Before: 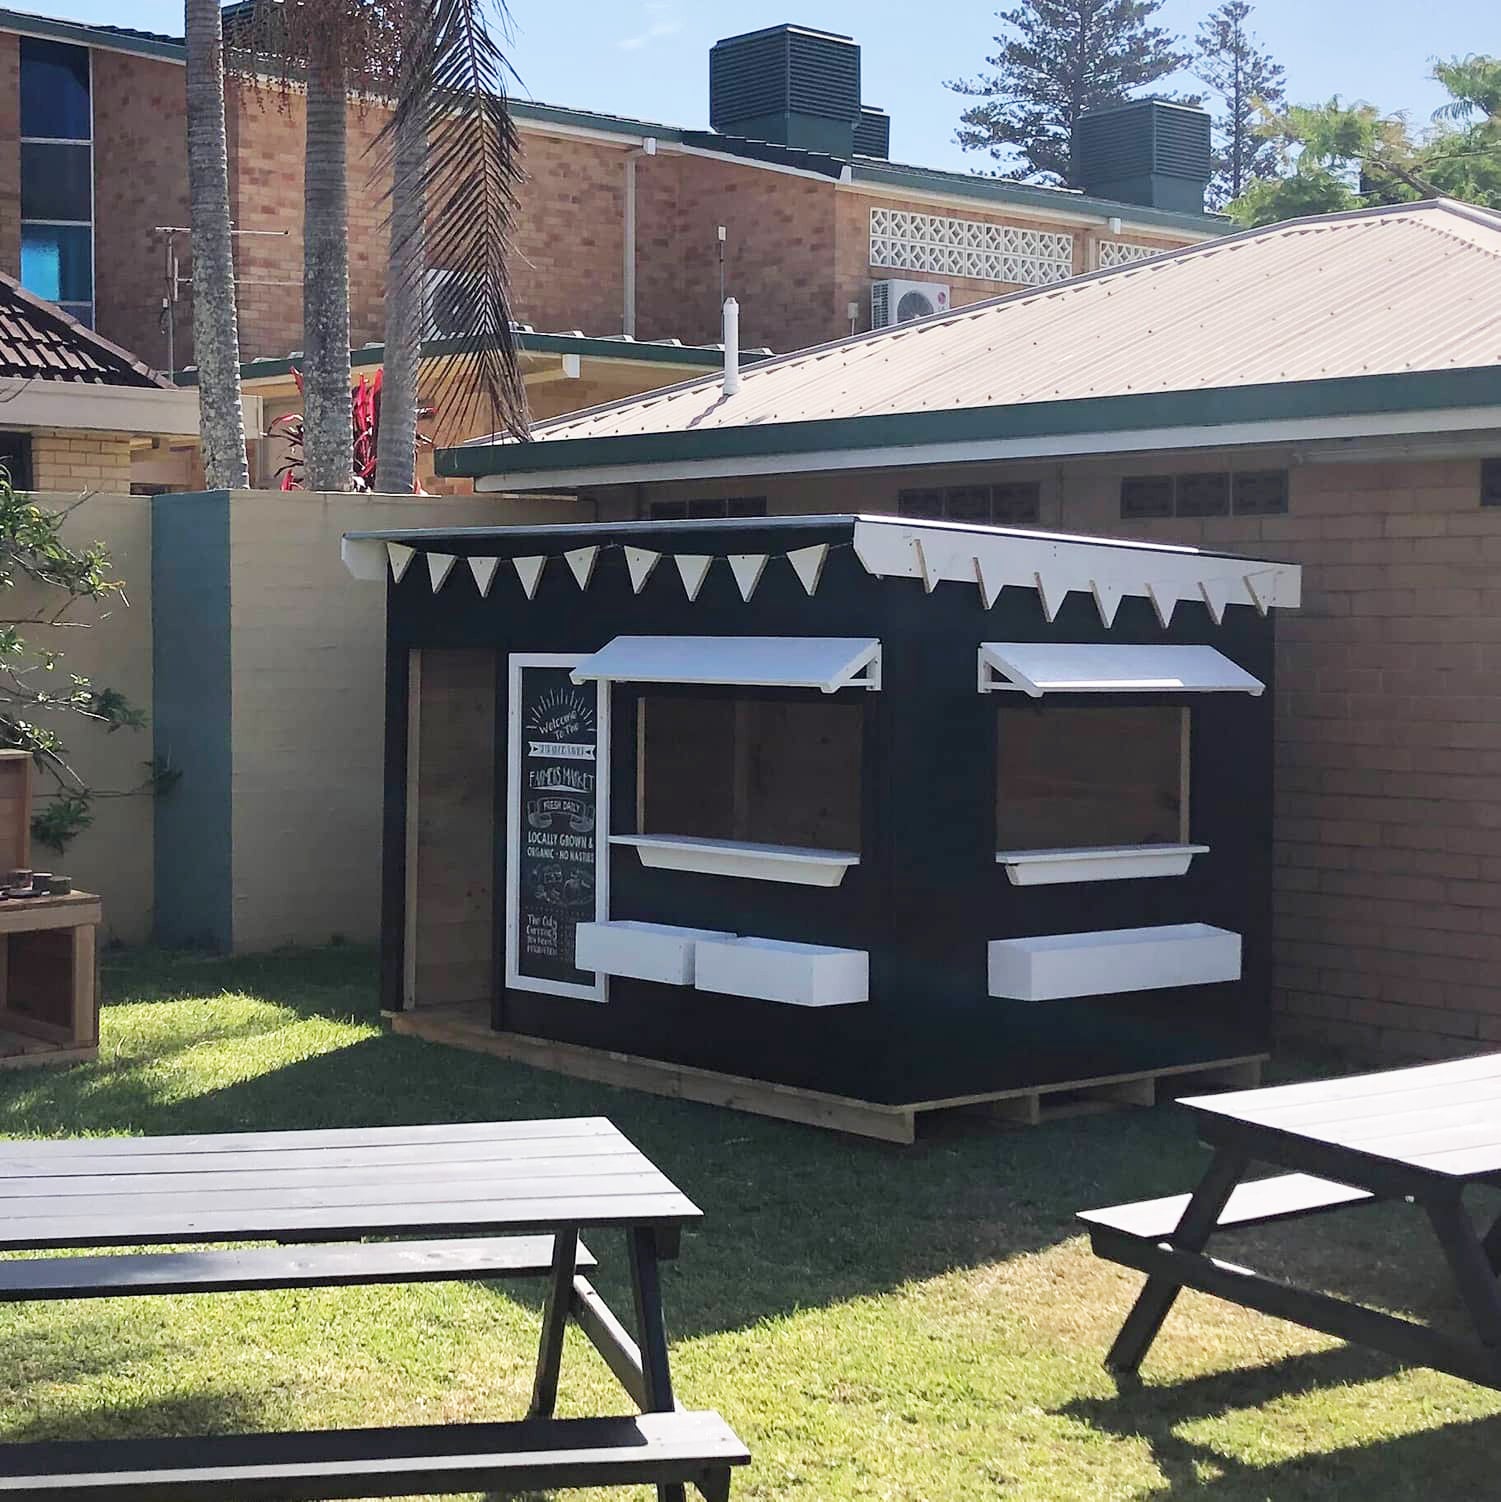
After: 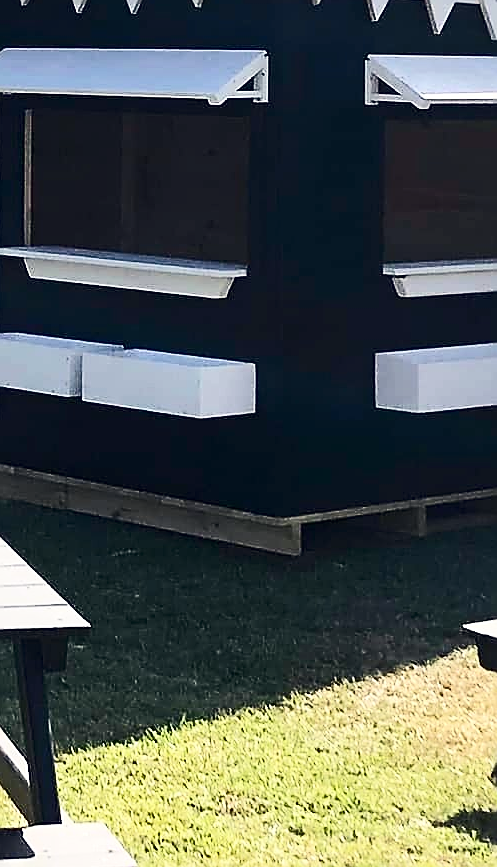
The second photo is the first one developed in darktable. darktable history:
contrast brightness saturation: contrast 0.28
crop: left 40.878%, top 39.176%, right 25.993%, bottom 3.081%
color correction: highlights a* 0.207, highlights b* 2.7, shadows a* -0.874, shadows b* -4.78
sharpen: radius 1.4, amount 1.25, threshold 0.7
